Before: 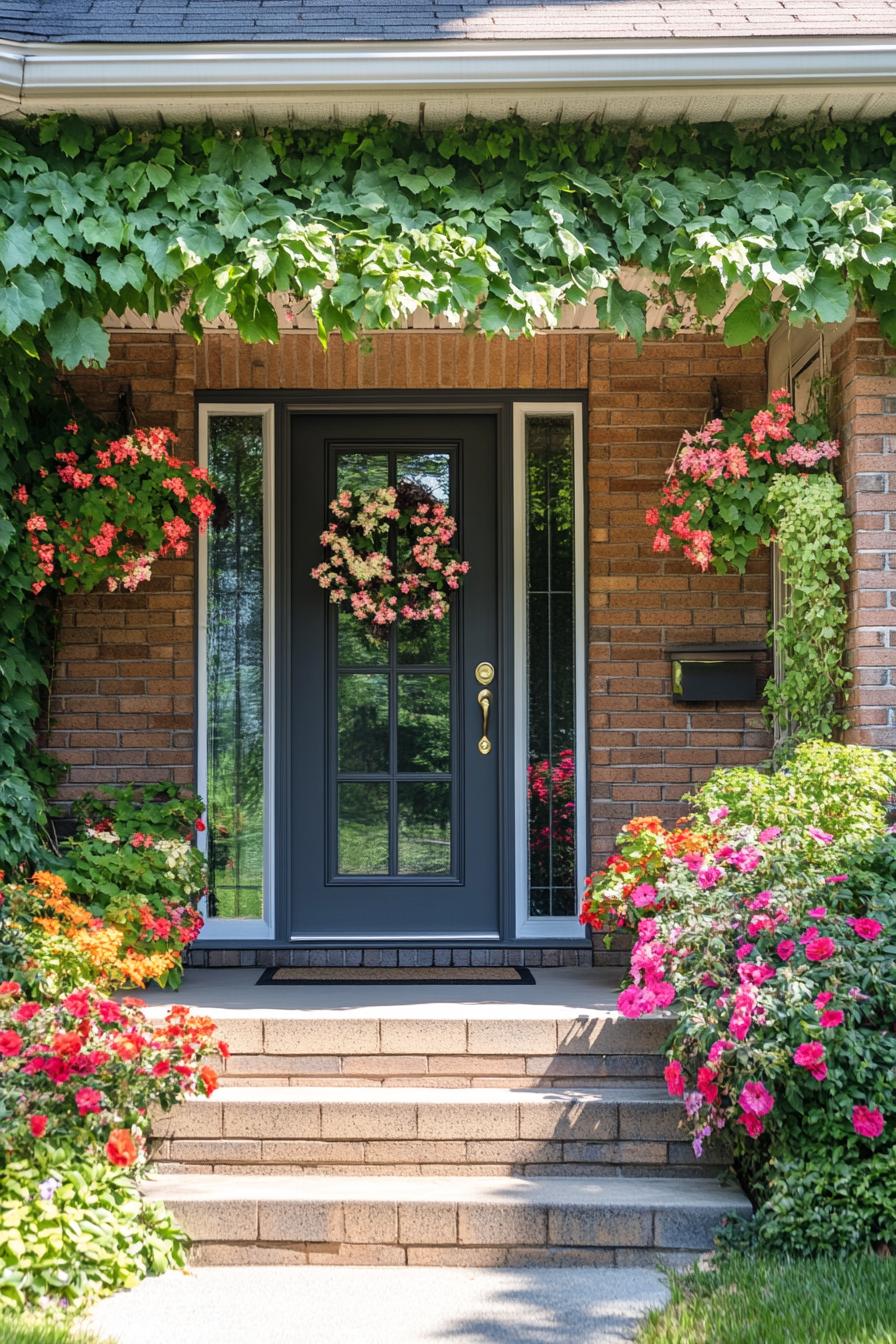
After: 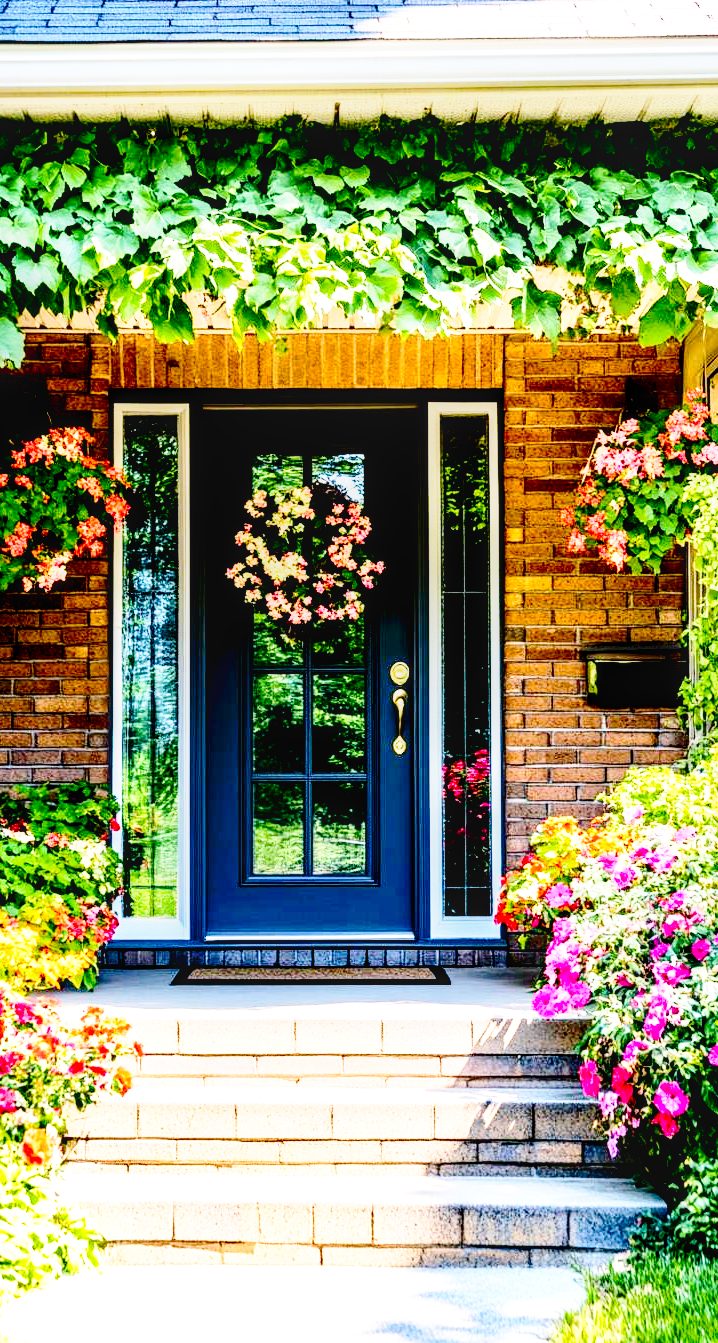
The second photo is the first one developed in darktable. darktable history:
crop and rotate: left 9.574%, right 10.254%
exposure: black level correction 0.034, exposure 0.904 EV, compensate highlight preservation false
local contrast: on, module defaults
contrast brightness saturation: contrast 0.217
color balance rgb: shadows lift › chroma 2.041%, shadows lift › hue 222.24°, perceptual saturation grading › global saturation 16.573%, global vibrance 11.45%, contrast 4.859%
base curve: curves: ch0 [(0, 0) (0.036, 0.037) (0.121, 0.228) (0.46, 0.76) (0.859, 0.983) (1, 1)], preserve colors none
